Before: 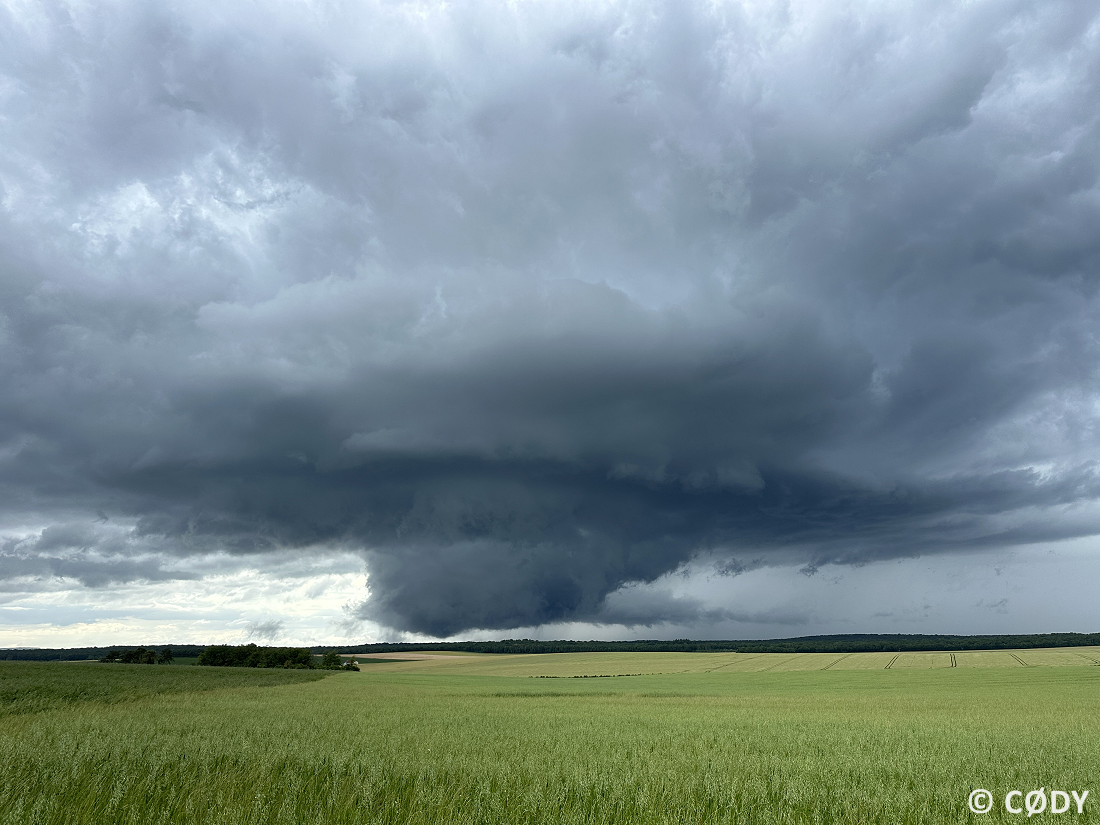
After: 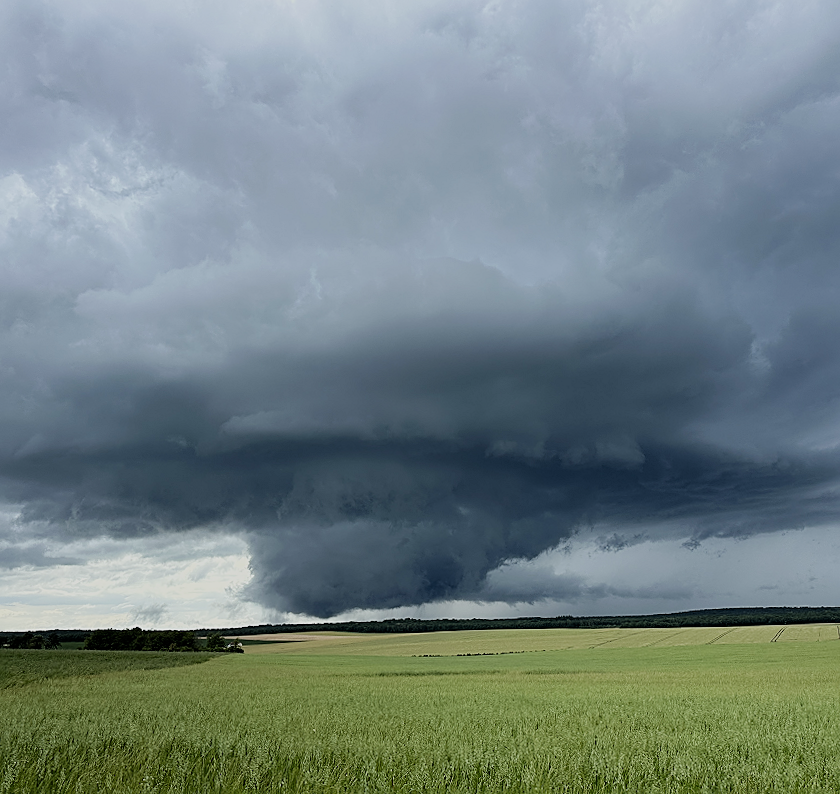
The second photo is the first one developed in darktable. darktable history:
crop: left 9.88%, right 12.664%
sharpen: on, module defaults
rotate and perspective: rotation -1.32°, lens shift (horizontal) -0.031, crop left 0.015, crop right 0.985, crop top 0.047, crop bottom 0.982
filmic rgb: black relative exposure -7.65 EV, white relative exposure 4.56 EV, hardness 3.61, contrast 1.05
